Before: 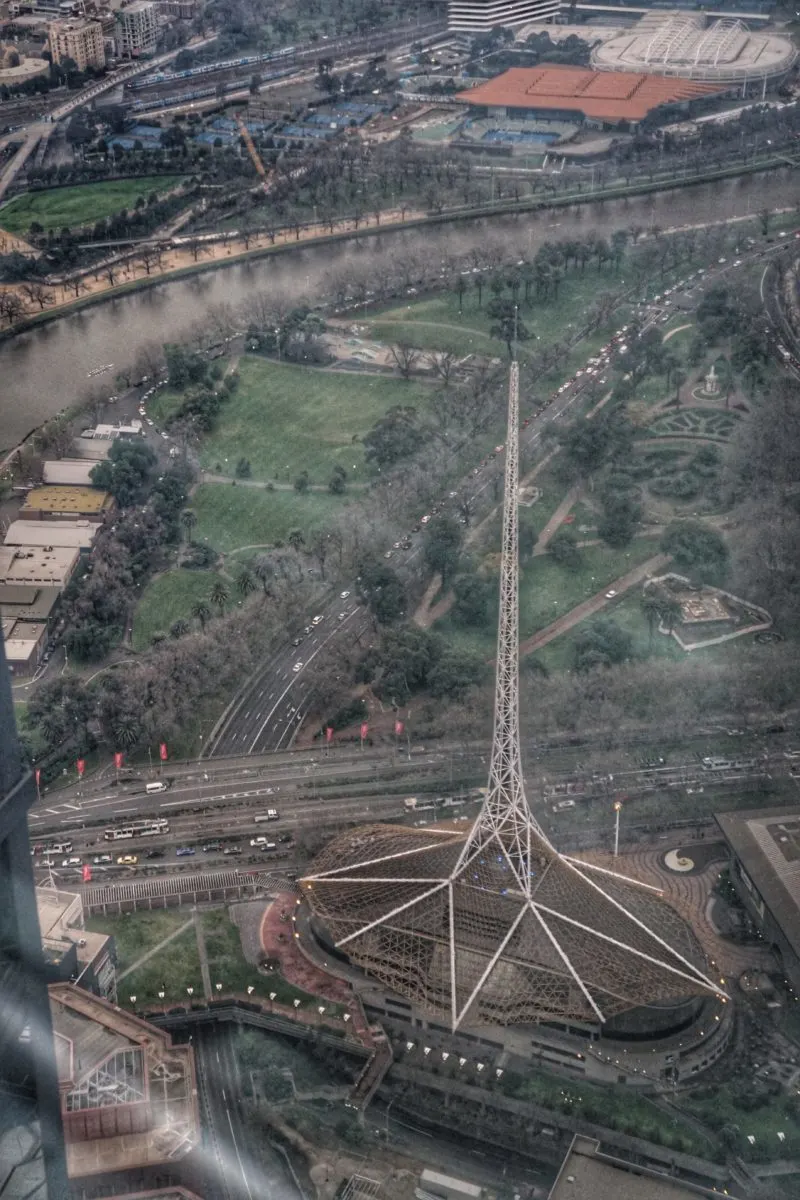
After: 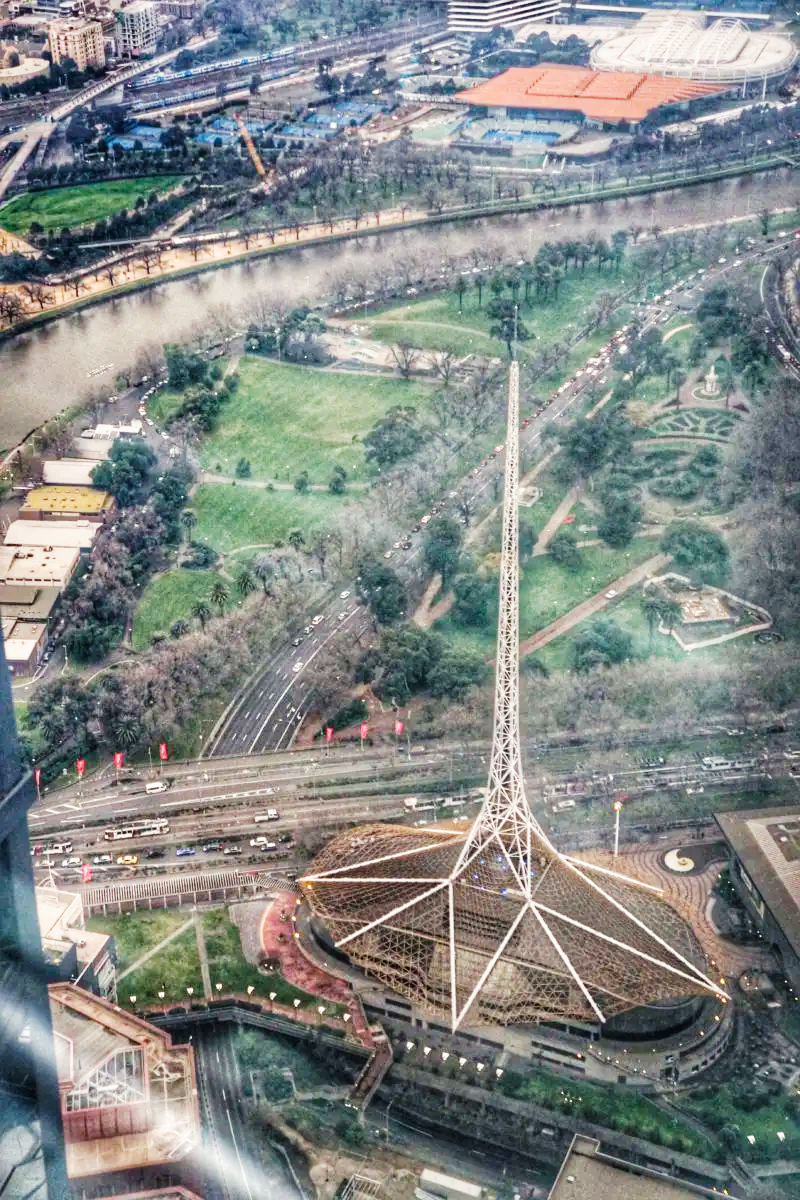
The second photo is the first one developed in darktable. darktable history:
base curve: curves: ch0 [(0, 0) (0.007, 0.004) (0.027, 0.03) (0.046, 0.07) (0.207, 0.54) (0.442, 0.872) (0.673, 0.972) (1, 1)], preserve colors none
color balance rgb: highlights gain › luminance 5.816%, highlights gain › chroma 2.558%, highlights gain › hue 91.56°, perceptual saturation grading › global saturation 20%, perceptual saturation grading › highlights -25.367%, perceptual saturation grading › shadows 24.92%, global vibrance 20%
